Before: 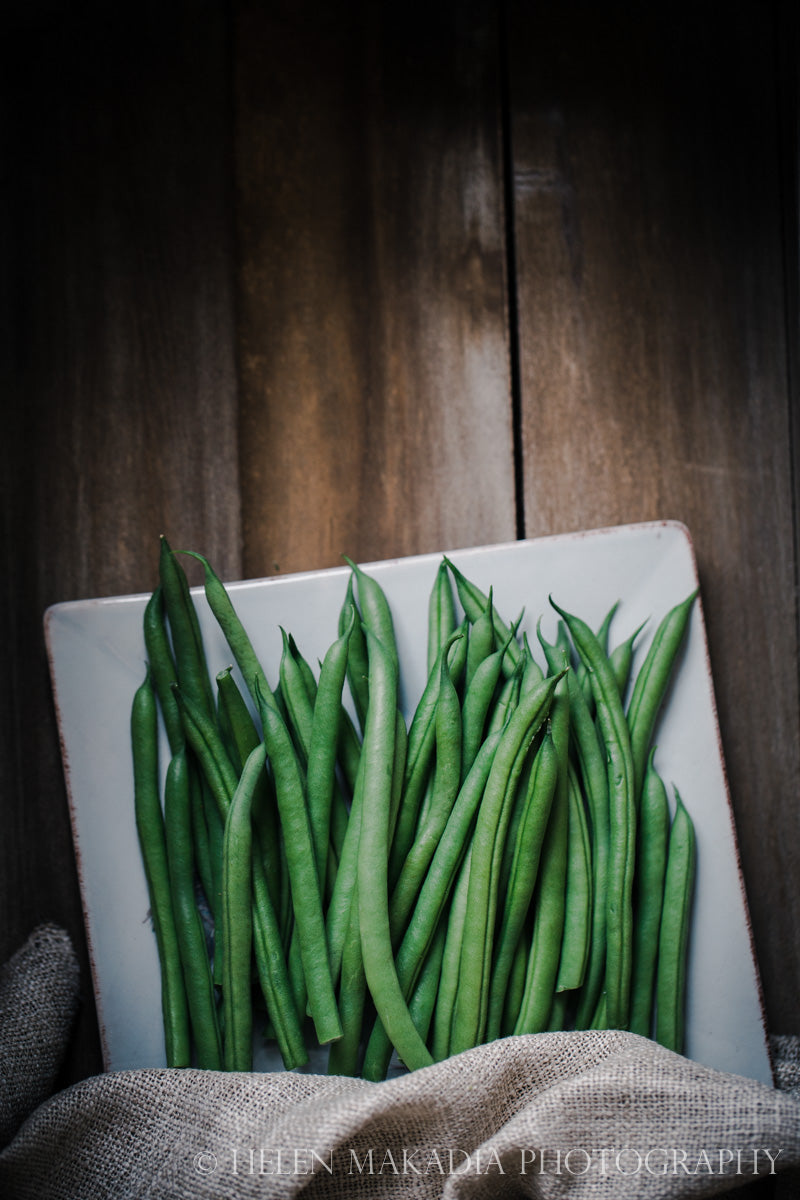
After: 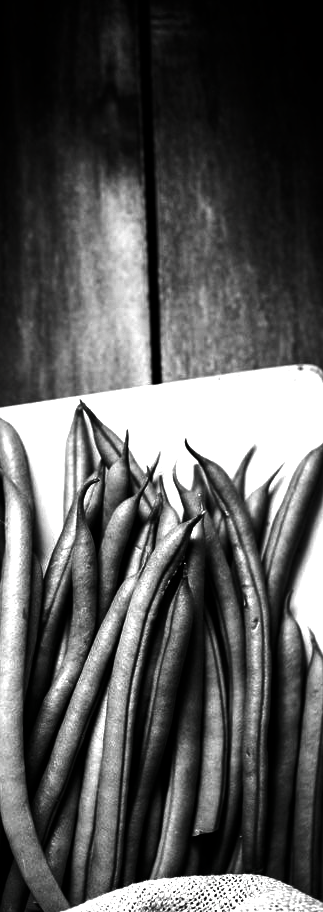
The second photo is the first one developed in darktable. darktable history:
crop: left 45.558%, top 13.083%, right 13.993%, bottom 9.941%
contrast brightness saturation: contrast 0.021, brightness -0.999, saturation -0.989
exposure: black level correction 0, exposure 1.391 EV, compensate highlight preservation false
